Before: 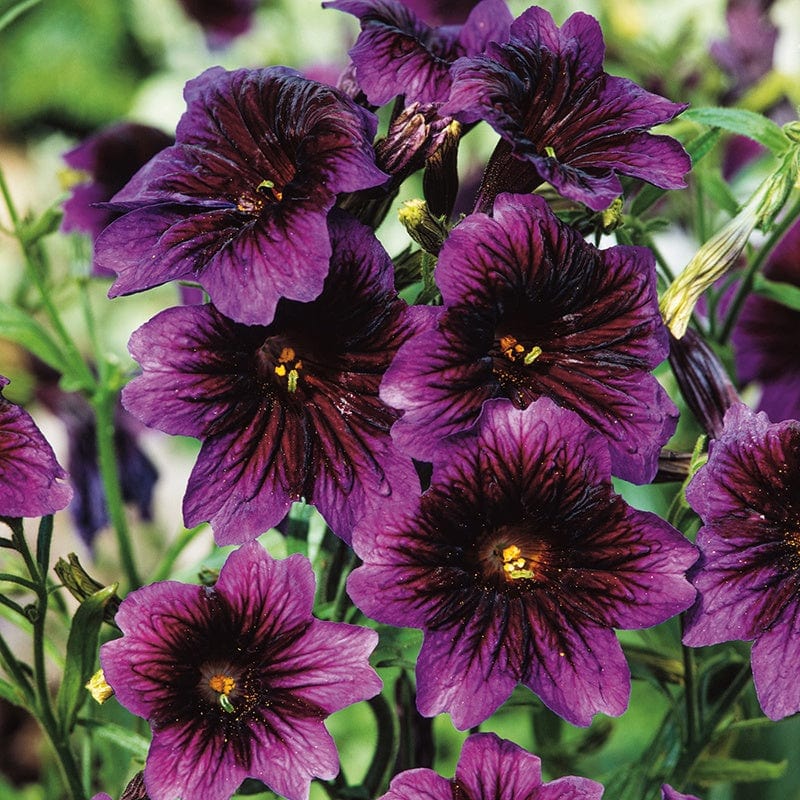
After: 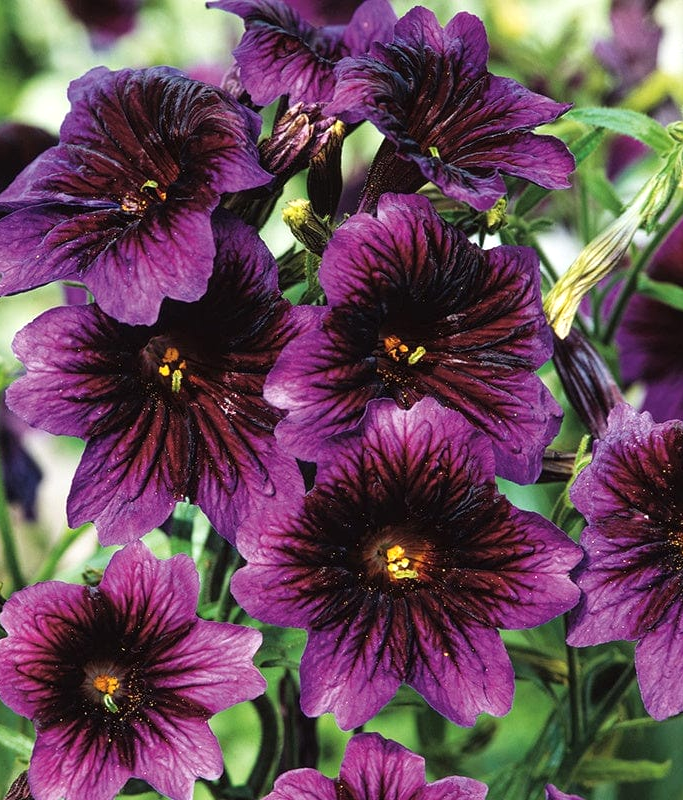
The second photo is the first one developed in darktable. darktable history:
crop and rotate: left 14.584%
exposure: exposure 0.236 EV, compensate highlight preservation false
